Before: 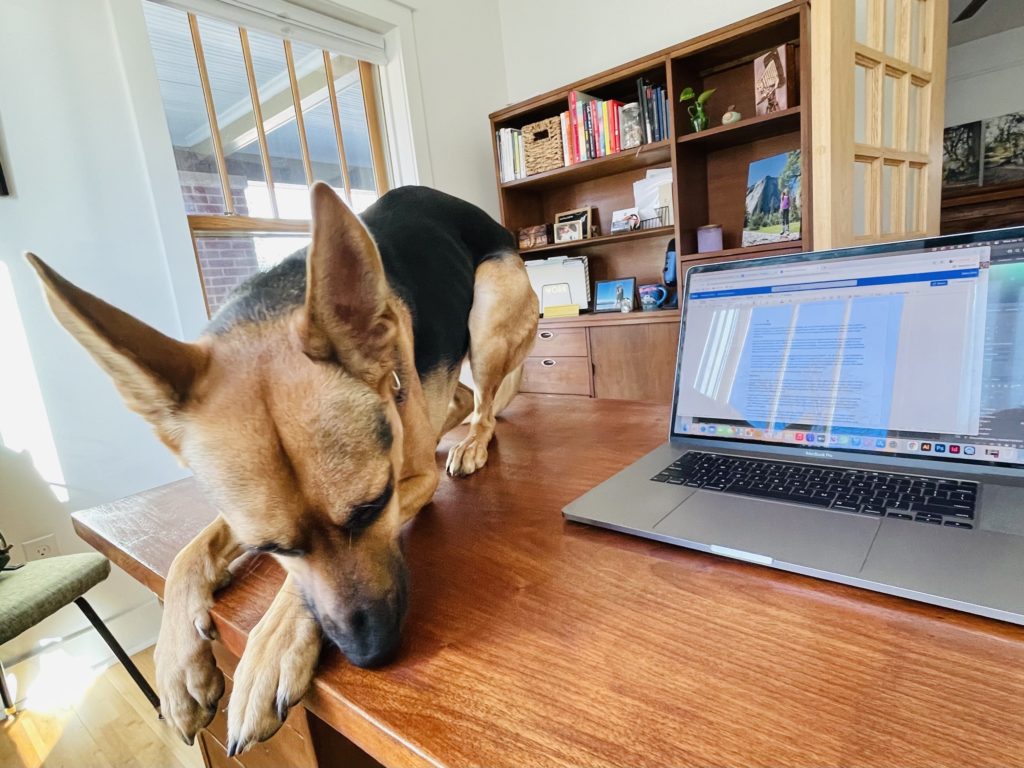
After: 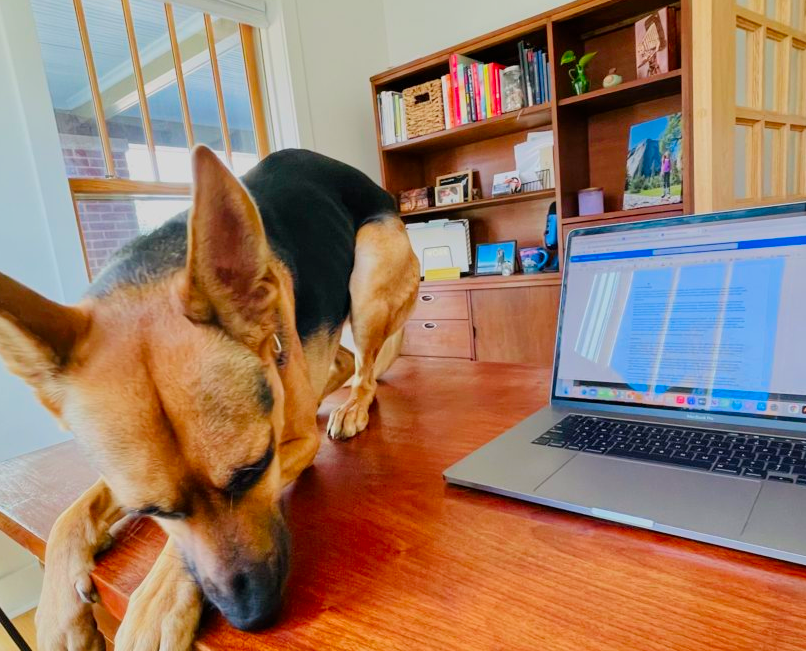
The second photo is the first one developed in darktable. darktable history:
filmic rgb: black relative exposure -16 EV, white relative exposure 4.02 EV, target black luminance 0%, hardness 7.65, latitude 72.55%, contrast 0.904, highlights saturation mix 10.06%, shadows ↔ highlights balance -0.38%
crop: left 11.669%, top 4.94%, right 9.595%, bottom 10.256%
tone equalizer: mask exposure compensation -0.487 EV
contrast brightness saturation: saturation 0.494
